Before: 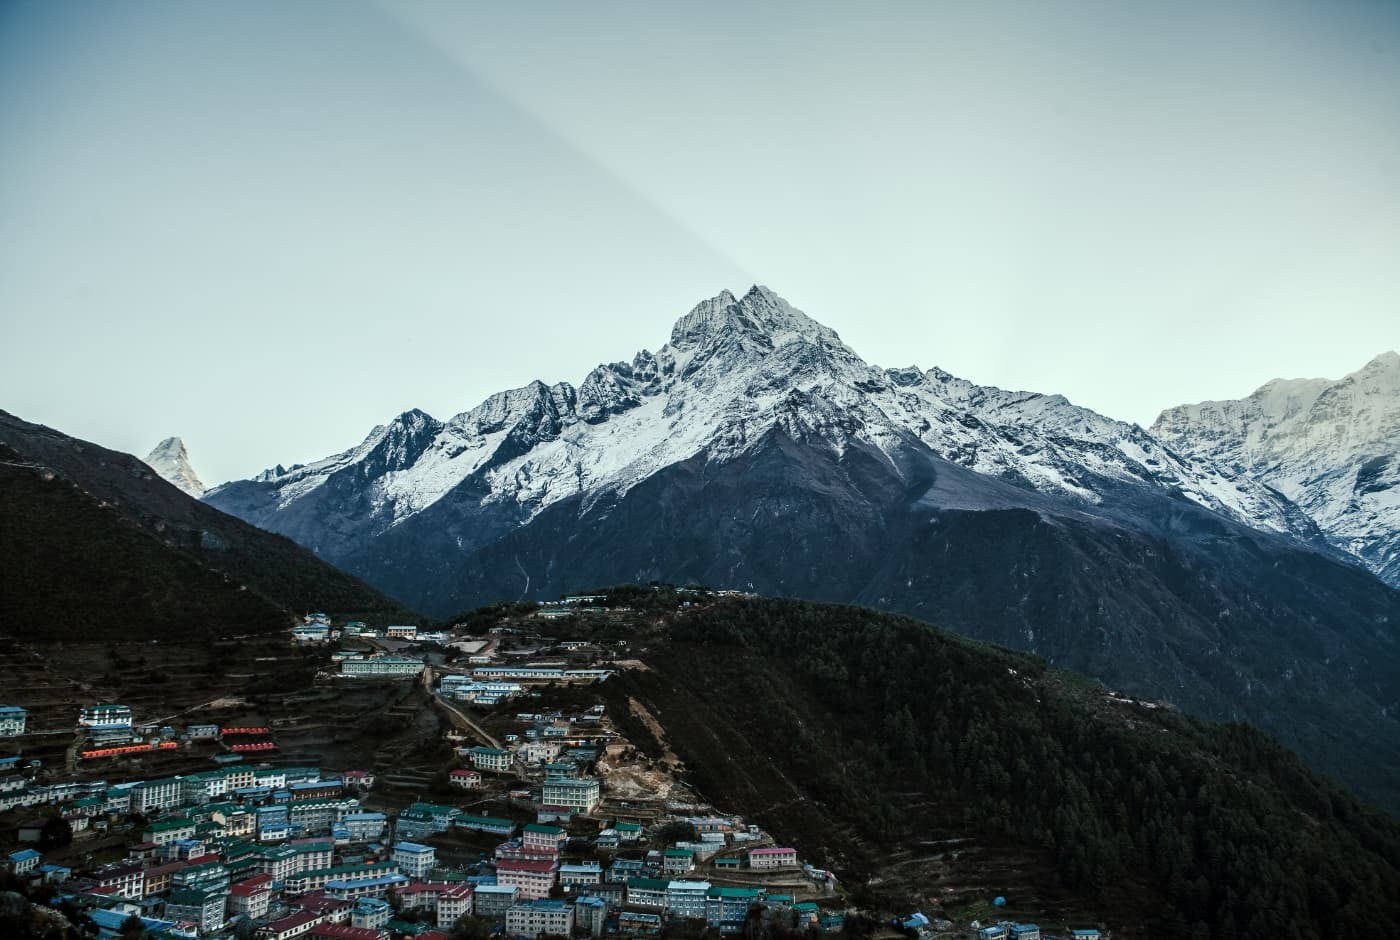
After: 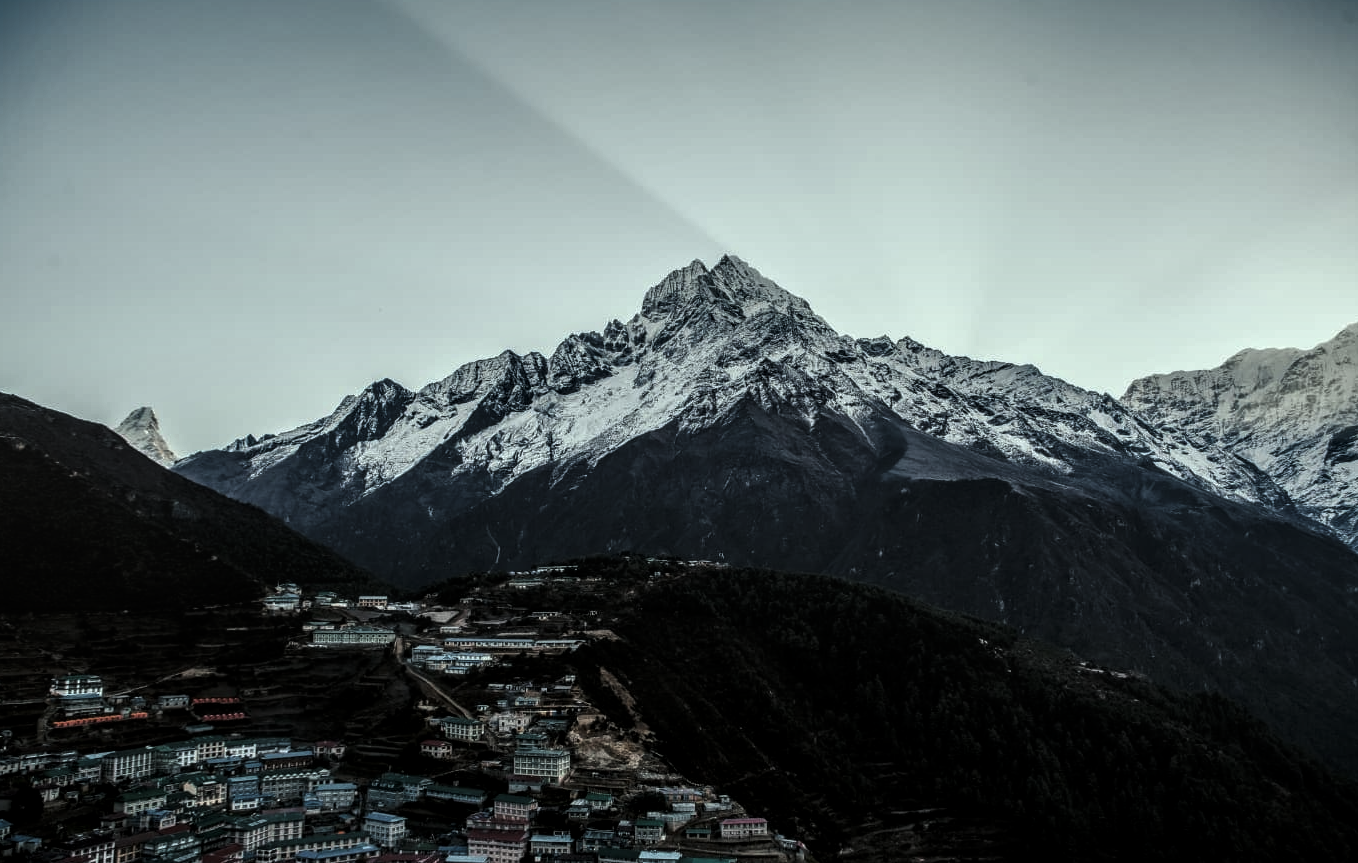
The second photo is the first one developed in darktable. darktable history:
crop: left 2.095%, top 3.27%, right 0.856%, bottom 4.872%
shadows and highlights: shadows 25.68, highlights -24.89
levels: levels [0, 0.618, 1]
local contrast: on, module defaults
